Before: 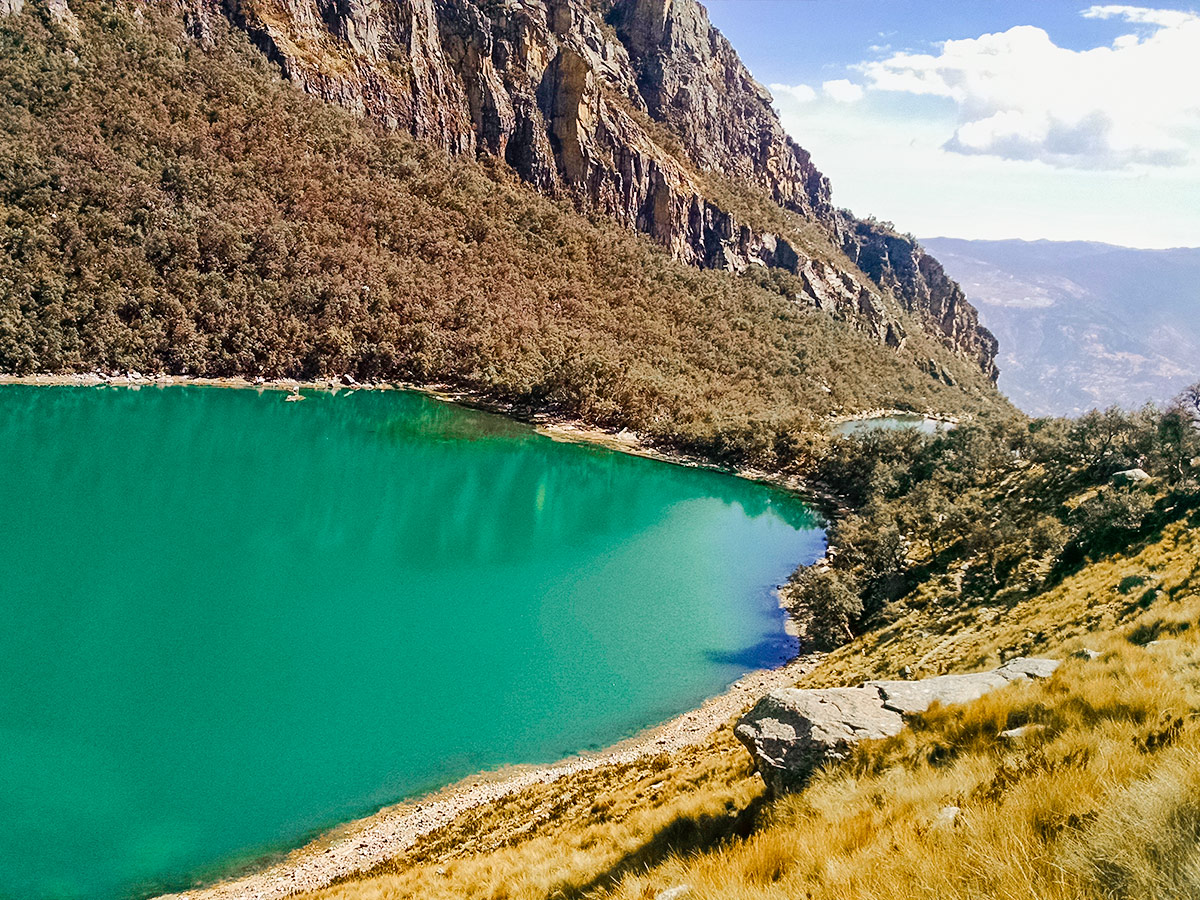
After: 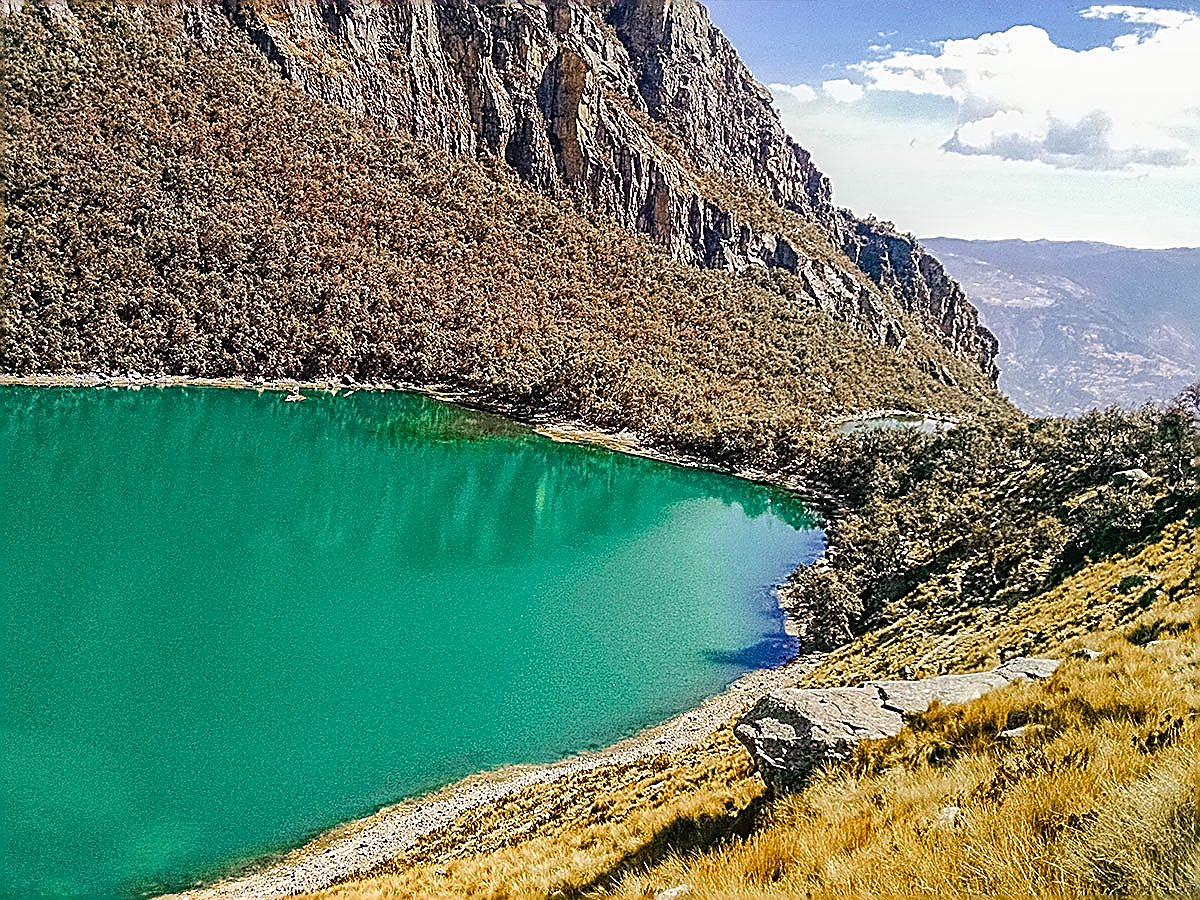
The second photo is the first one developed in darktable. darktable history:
local contrast: detail 130%
shadows and highlights: radius 337.17, shadows 29.01, soften with gaussian
sharpen: amount 2
